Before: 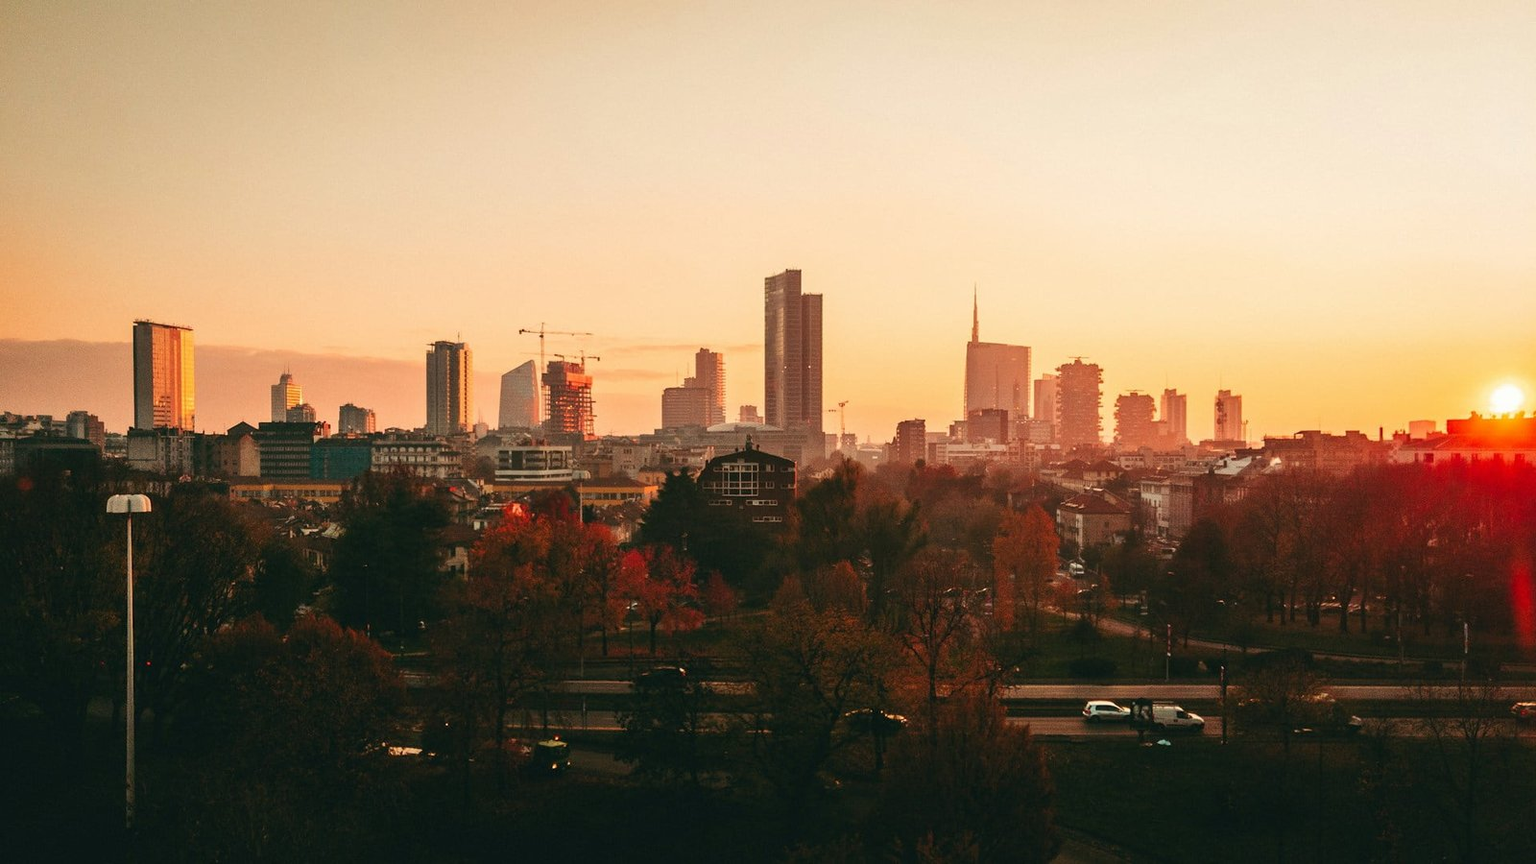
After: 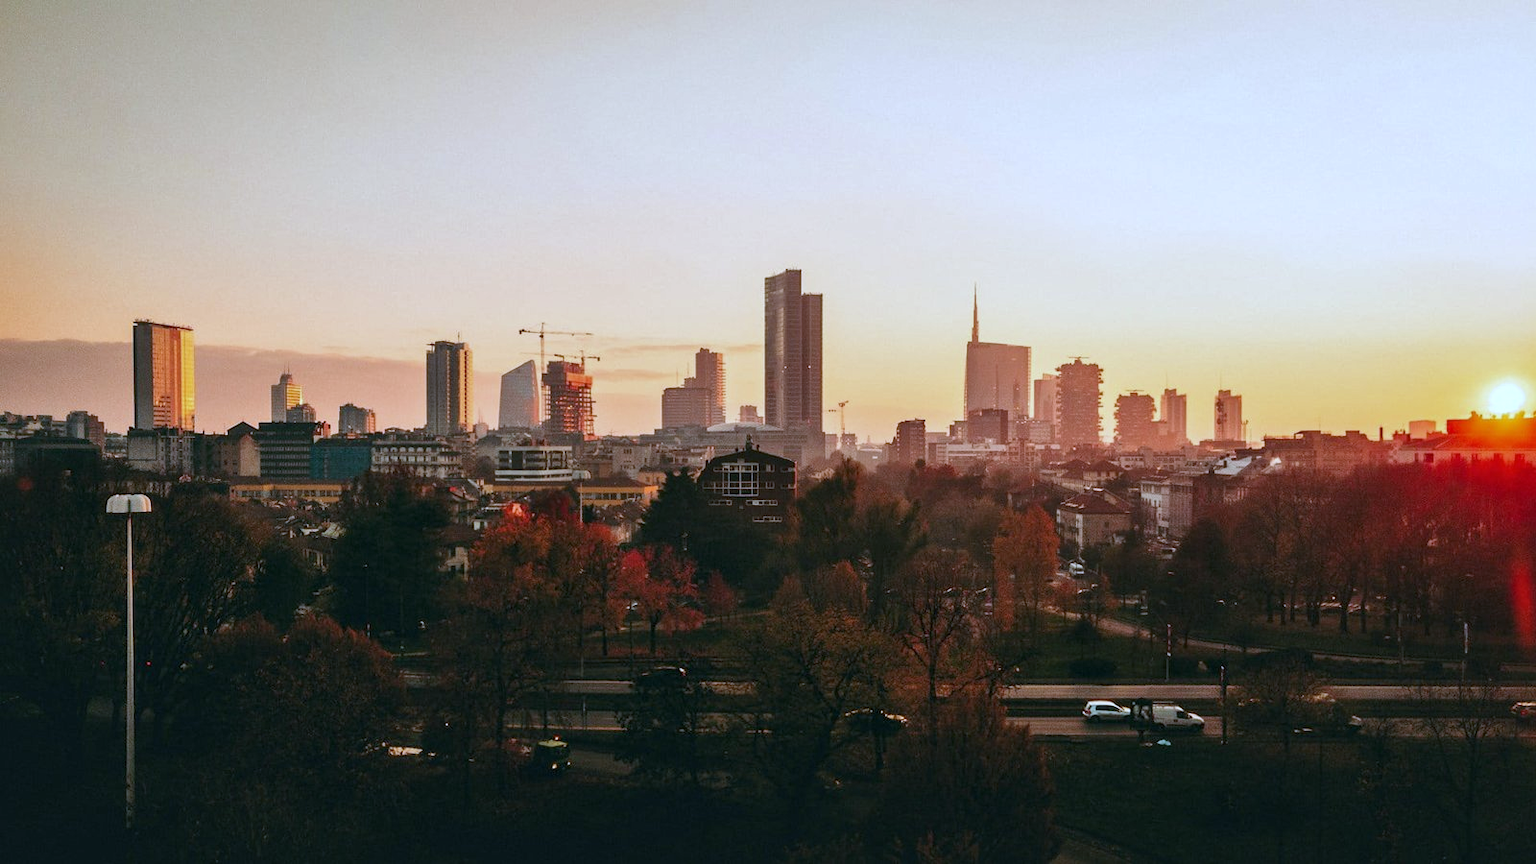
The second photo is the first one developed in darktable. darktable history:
local contrast: mode bilateral grid, contrast 20, coarseness 50, detail 132%, midtone range 0.2
white balance: red 0.871, blue 1.249
